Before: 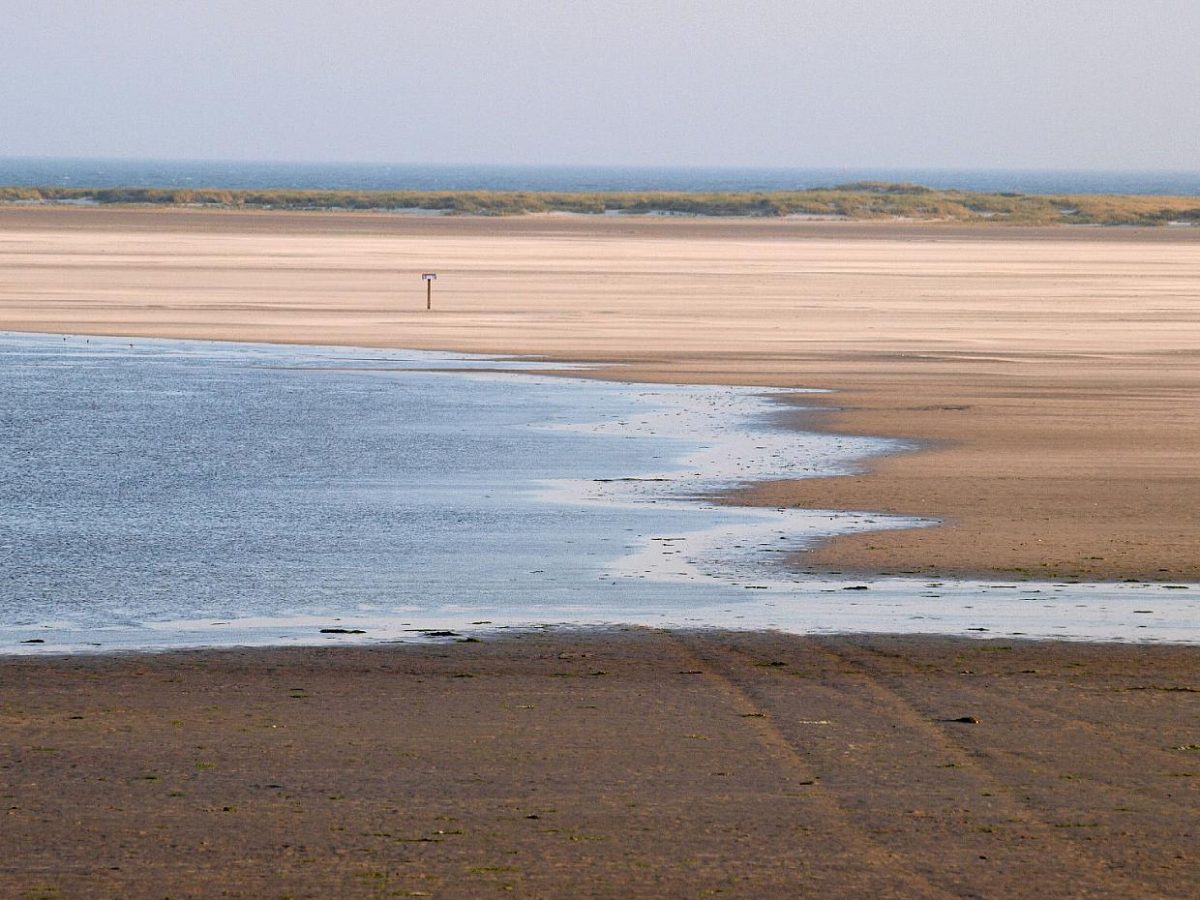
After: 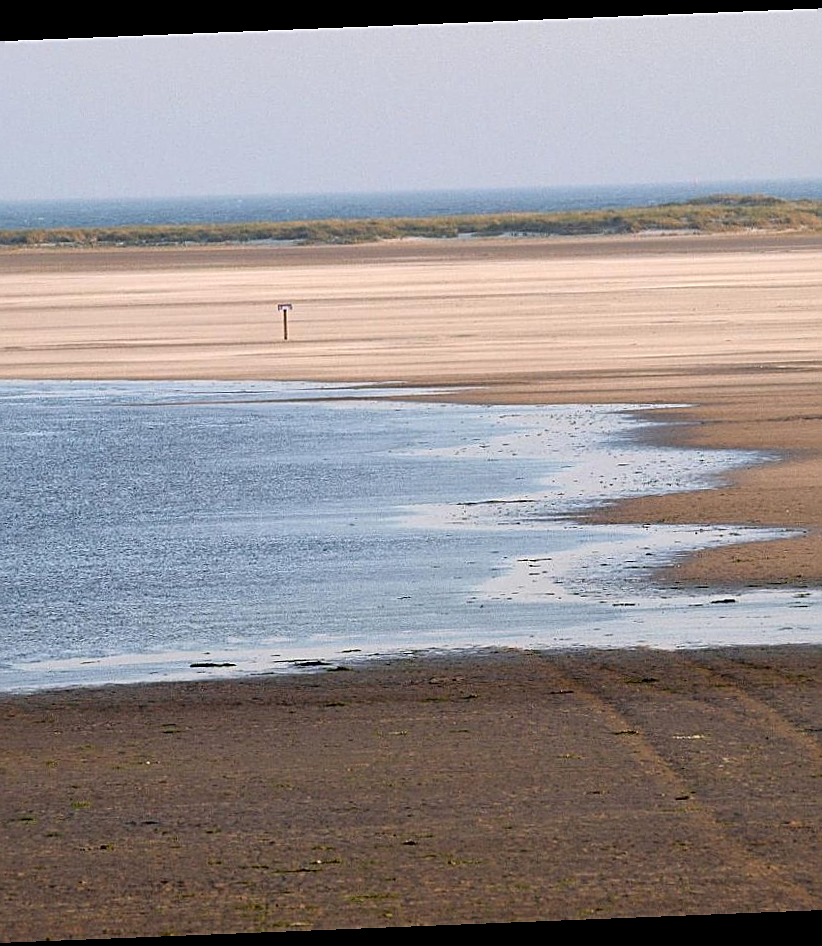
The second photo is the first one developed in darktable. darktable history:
crop and rotate: left 12.673%, right 20.66%
rotate and perspective: rotation -2.29°, automatic cropping off
sharpen: on, module defaults
local contrast: mode bilateral grid, contrast 20, coarseness 50, detail 120%, midtone range 0.2
